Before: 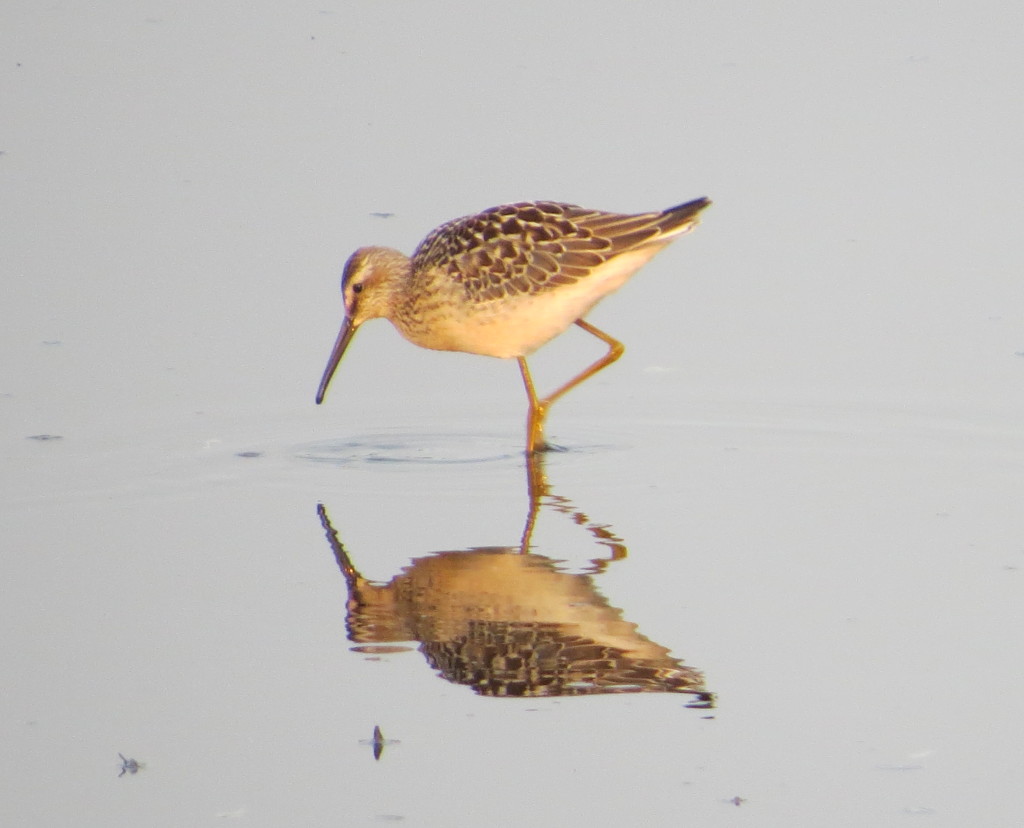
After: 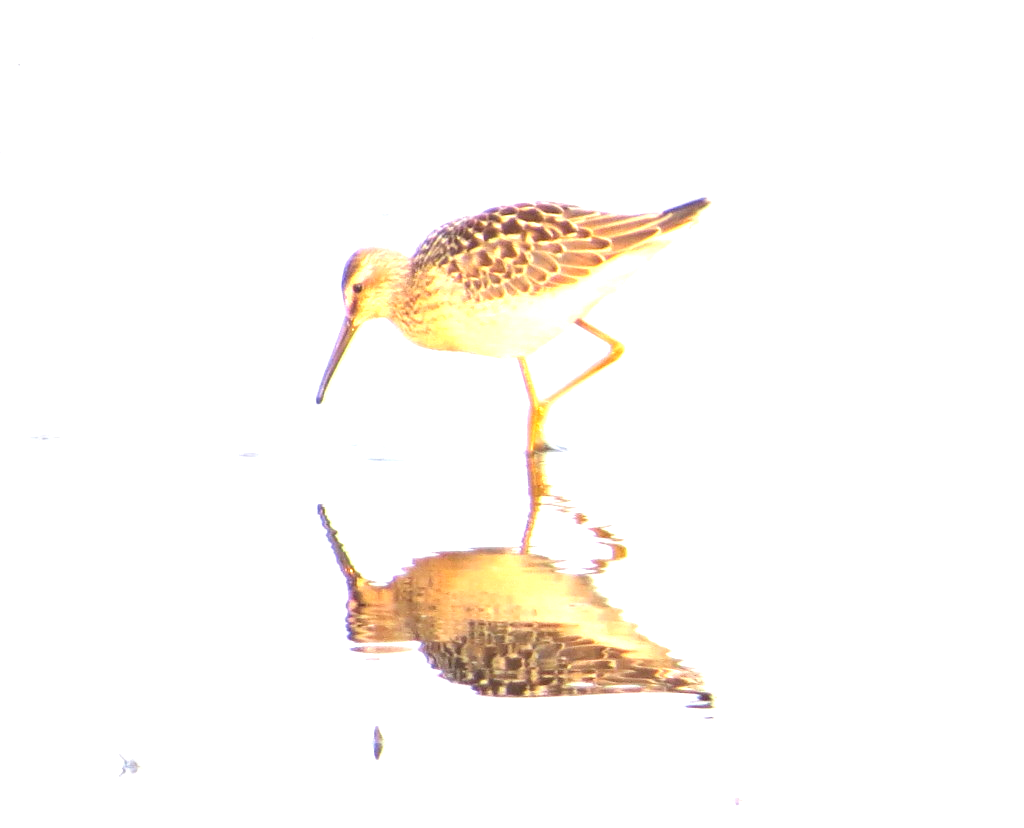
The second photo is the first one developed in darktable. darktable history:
exposure: black level correction 0, exposure 1.491 EV, compensate exposure bias true, compensate highlight preservation false
